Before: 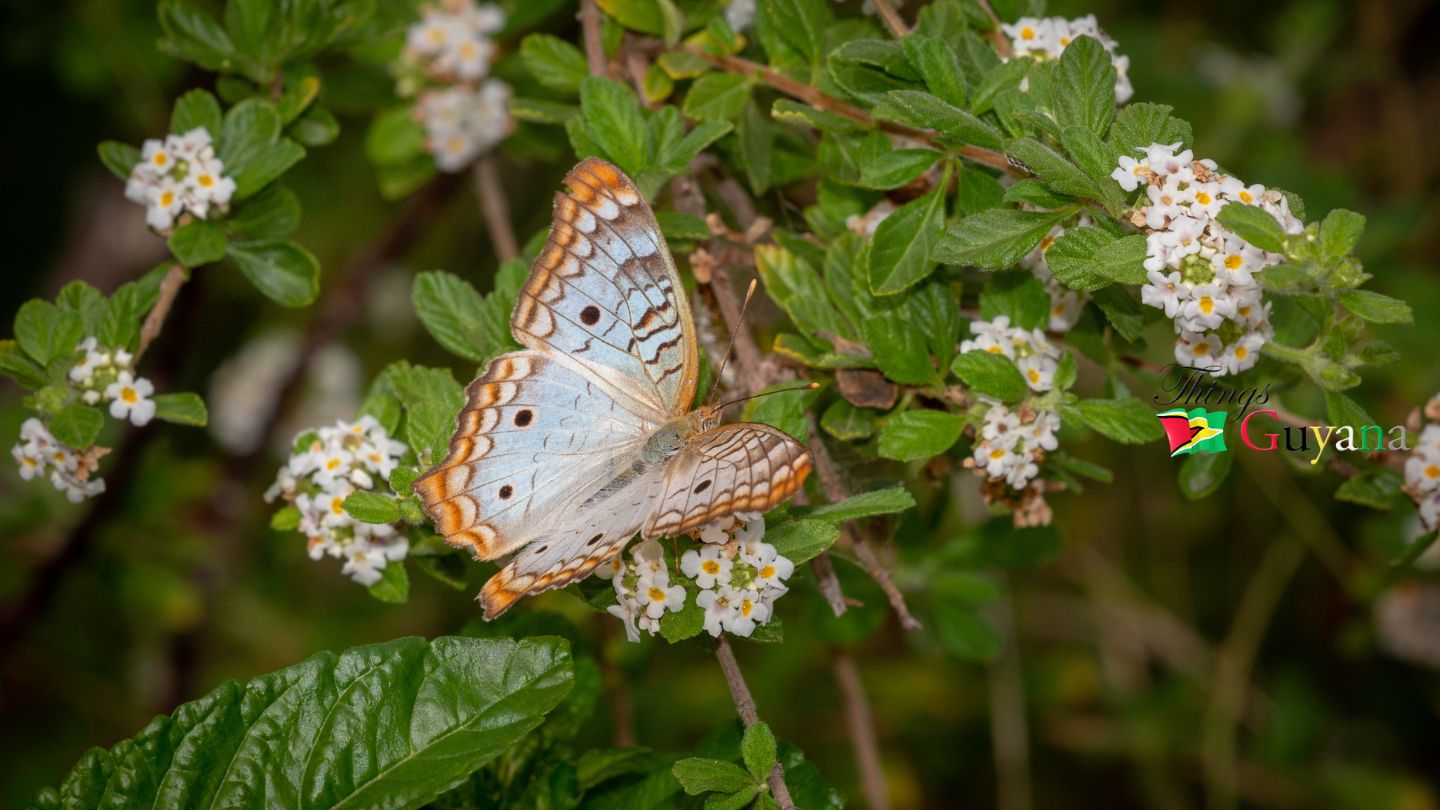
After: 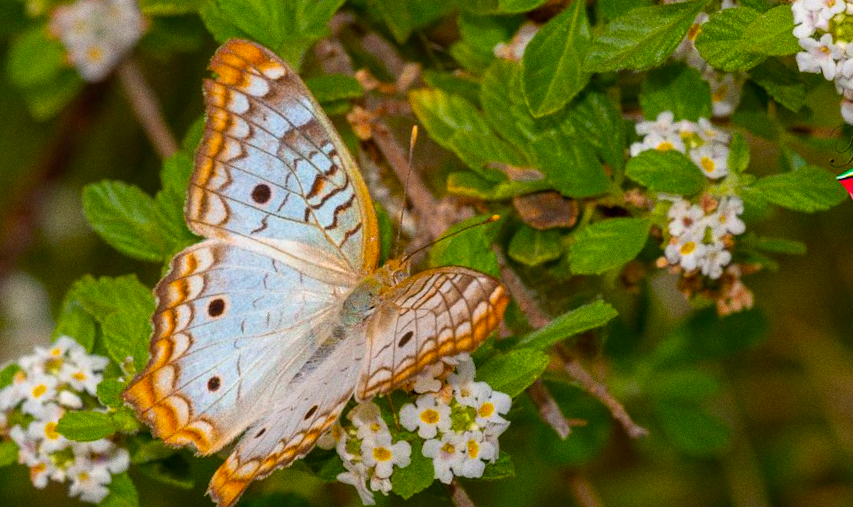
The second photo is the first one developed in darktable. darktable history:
exposure: exposure 0.014 EV, compensate highlight preservation false
grain: coarseness 0.09 ISO
crop and rotate: angle -3.27°, left 14.277%, top 0.028%, right 10.766%, bottom 0.028%
rotate and perspective: rotation -14.8°, crop left 0.1, crop right 0.903, crop top 0.25, crop bottom 0.748
color balance rgb: linear chroma grading › global chroma 15%, perceptual saturation grading › global saturation 30%
